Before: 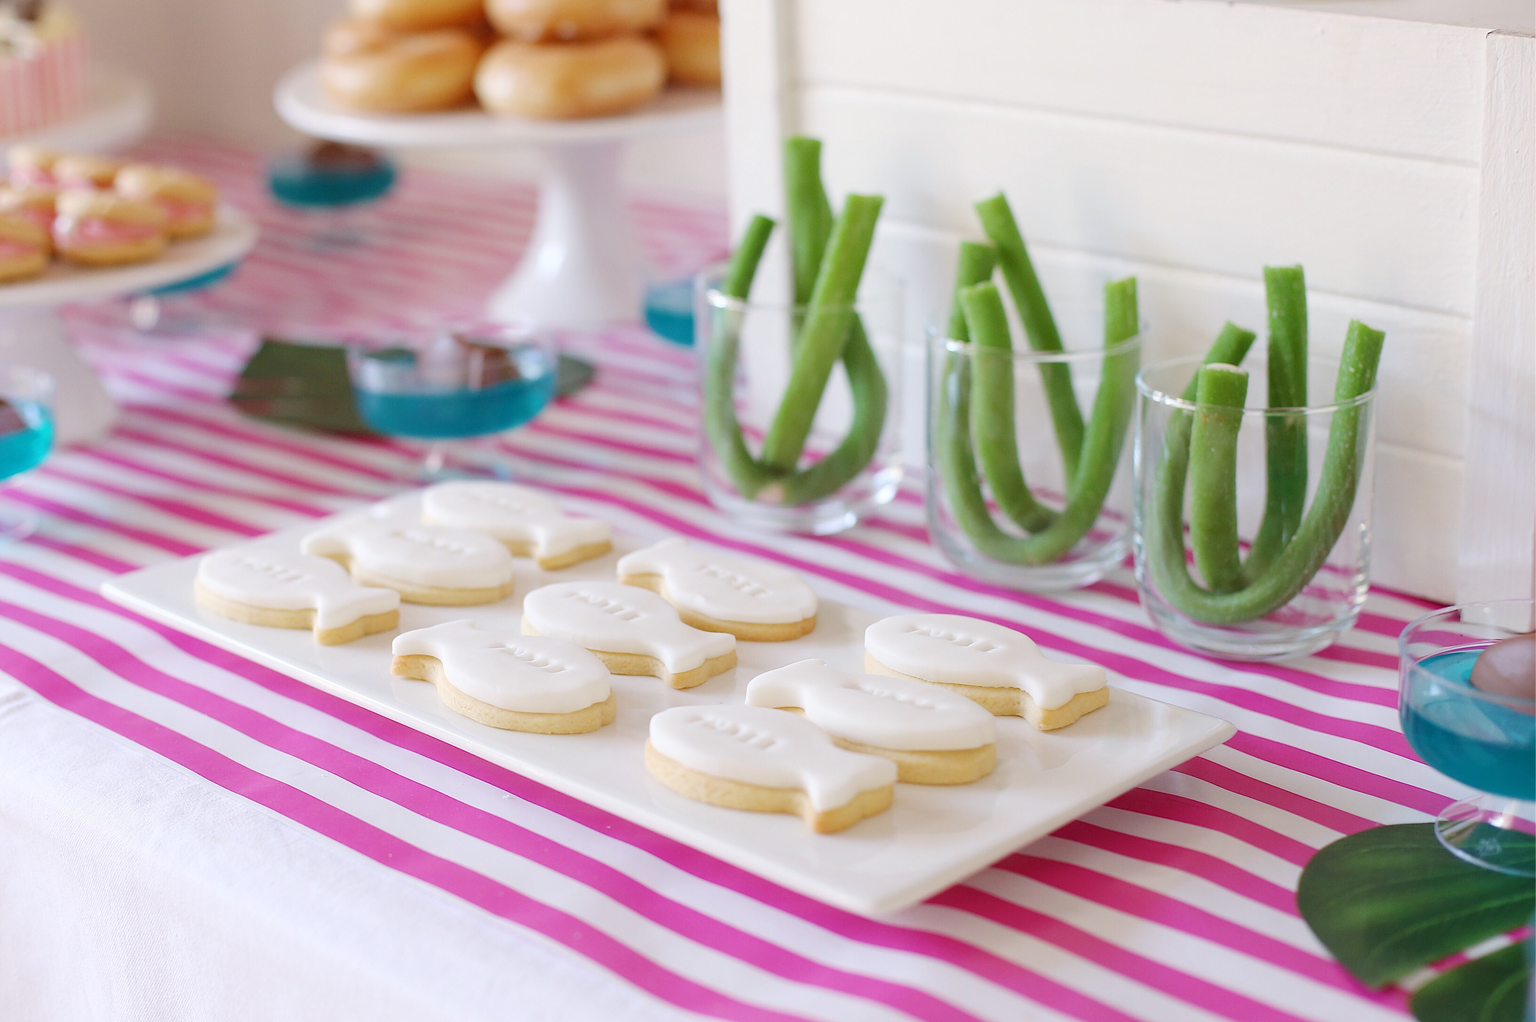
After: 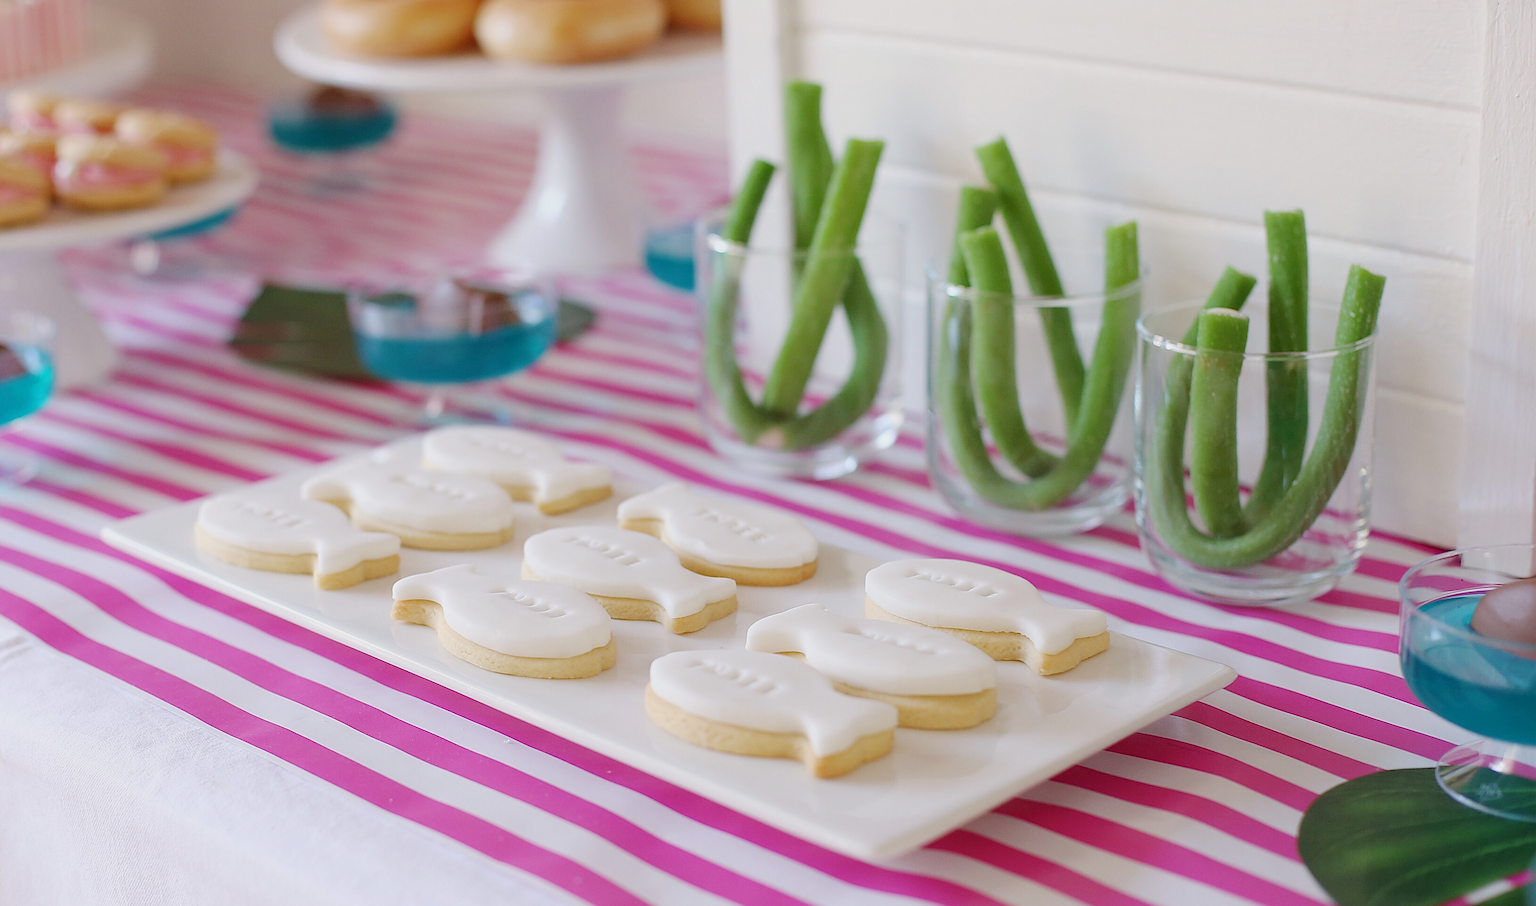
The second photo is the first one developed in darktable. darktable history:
crop and rotate: top 5.465%, bottom 5.843%
exposure: exposure -0.236 EV, compensate exposure bias true, compensate highlight preservation false
sharpen: on, module defaults
